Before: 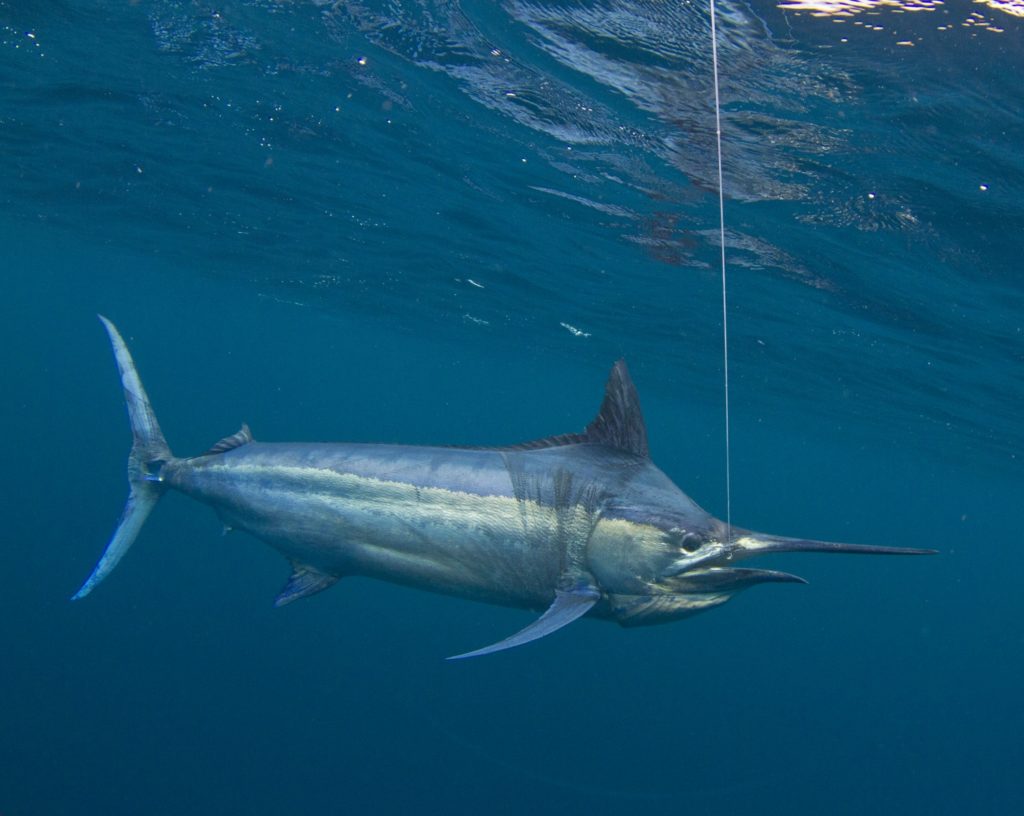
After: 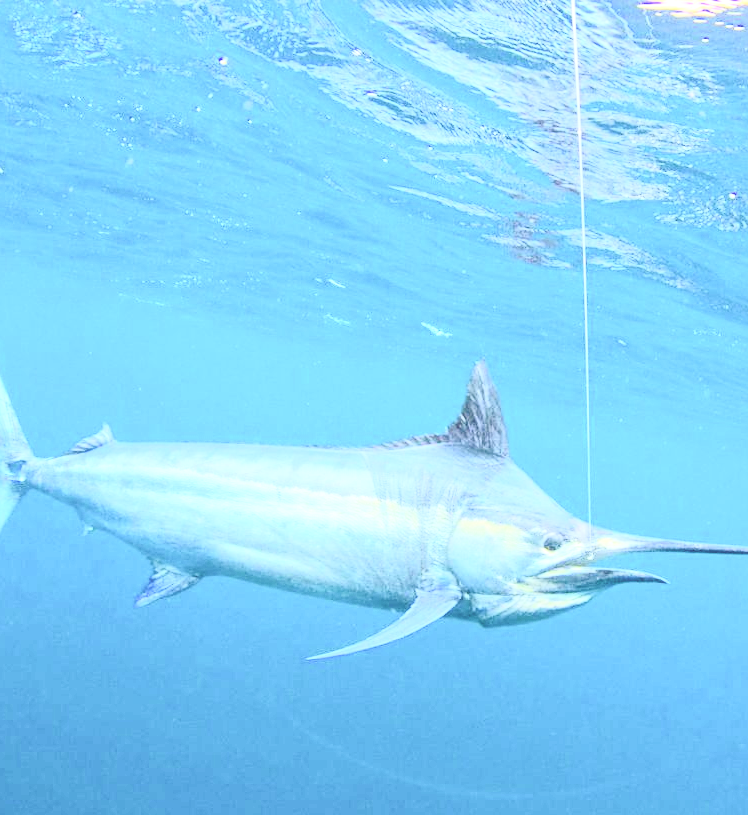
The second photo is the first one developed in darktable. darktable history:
shadows and highlights: shadows 25.23, highlights -26.37
exposure: black level correction 0, exposure 0.932 EV, compensate exposure bias true, compensate highlight preservation false
tone equalizer: -7 EV 0.152 EV, -6 EV 0.608 EV, -5 EV 1.15 EV, -4 EV 1.36 EV, -3 EV 1.16 EV, -2 EV 0.6 EV, -1 EV 0.15 EV, edges refinement/feathering 500, mask exposure compensation -1.57 EV, preserve details no
crop: left 13.633%, top 0%, right 13.284%
sharpen: amount 0.206
base curve: curves: ch0 [(0, 0) (0.073, 0.04) (0.157, 0.139) (0.492, 0.492) (0.758, 0.758) (1, 1)], preserve colors none
contrast brightness saturation: contrast 0.419, brightness 0.559, saturation -0.202
